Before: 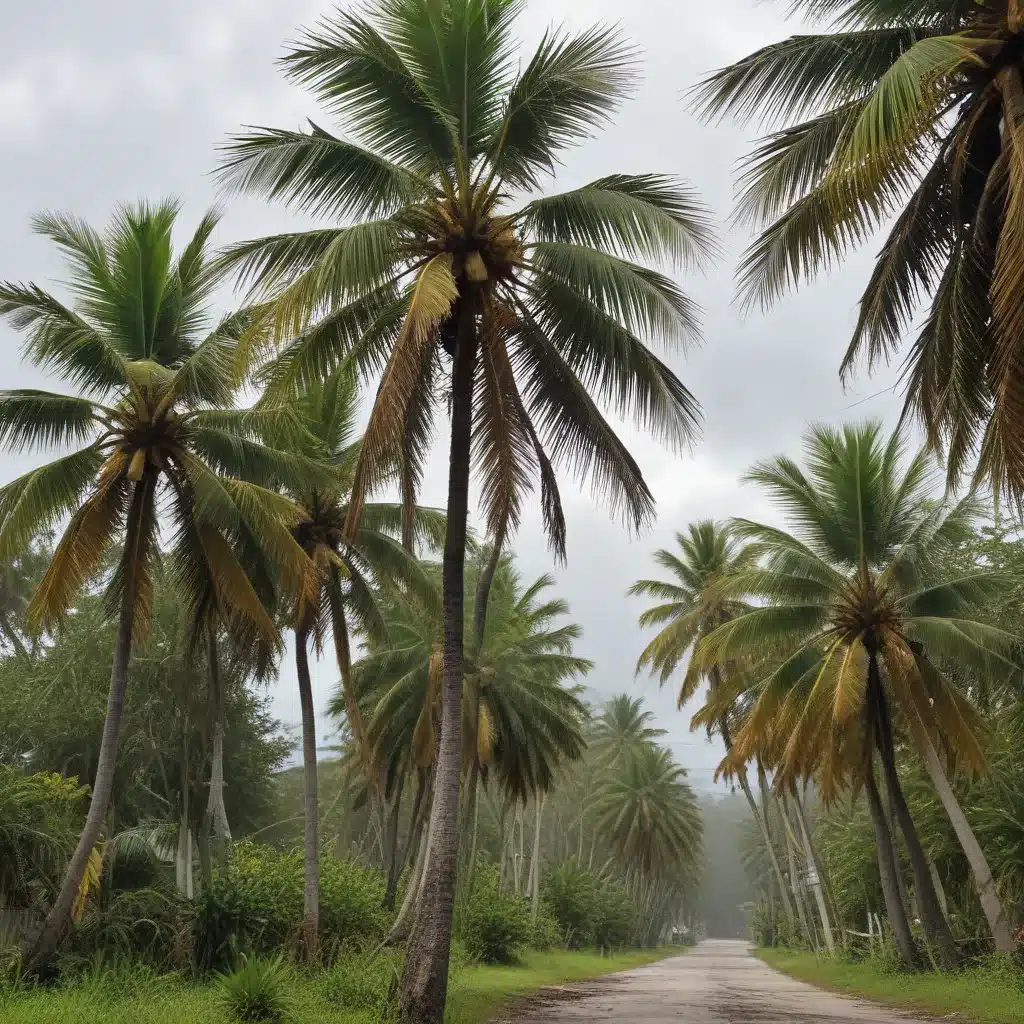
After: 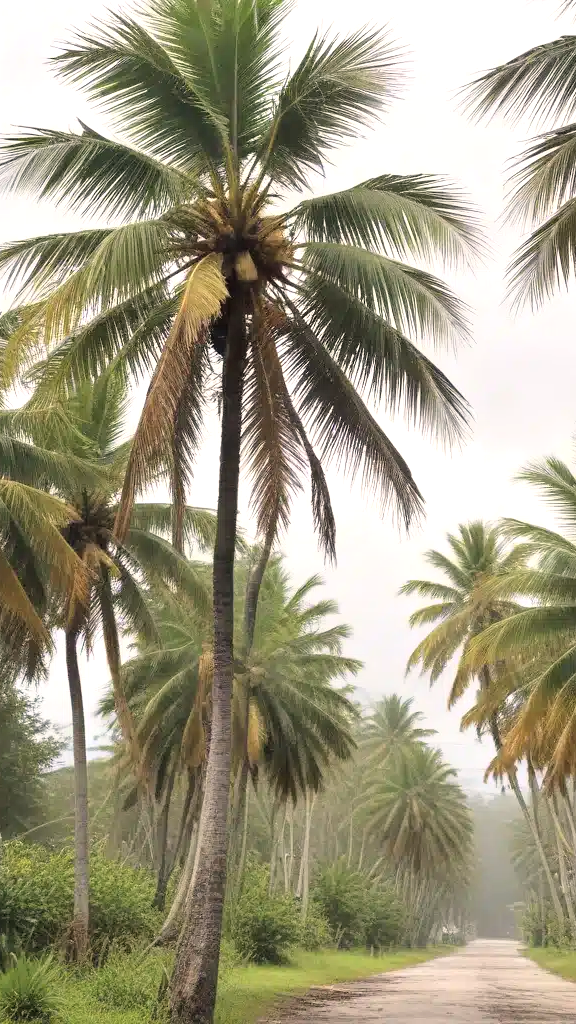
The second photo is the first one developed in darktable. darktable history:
crop and rotate: left 22.506%, right 21.208%
color correction: highlights a* 3.82, highlights b* 5.08
tone curve: curves: ch0 [(0, 0) (0.003, 0.022) (0.011, 0.025) (0.025, 0.032) (0.044, 0.055) (0.069, 0.089) (0.1, 0.133) (0.136, 0.18) (0.177, 0.231) (0.224, 0.291) (0.277, 0.35) (0.335, 0.42) (0.399, 0.496) (0.468, 0.561) (0.543, 0.632) (0.623, 0.706) (0.709, 0.783) (0.801, 0.865) (0.898, 0.947) (1, 1)], color space Lab, independent channels, preserve colors none
contrast brightness saturation: contrast 0.014, saturation -0.048
exposure: black level correction 0, exposure 0.5 EV, compensate highlight preservation false
